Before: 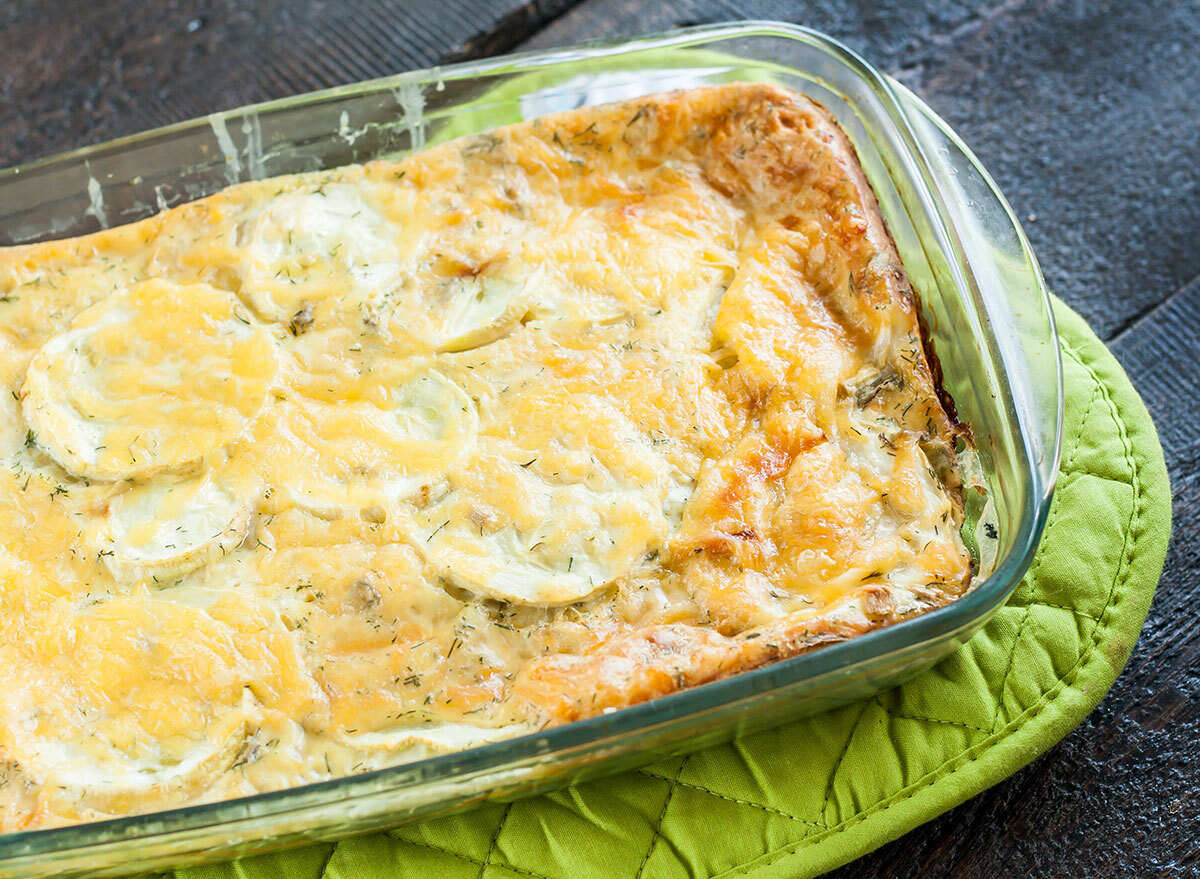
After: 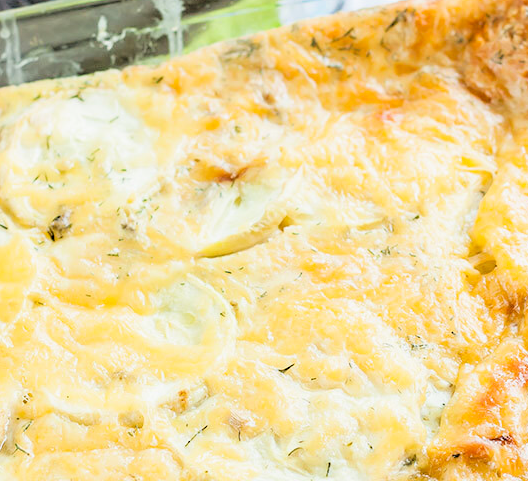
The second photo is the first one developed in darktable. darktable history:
crop: left 20.248%, top 10.86%, right 35.675%, bottom 34.321%
levels: levels [0.073, 0.497, 0.972]
filmic rgb: black relative exposure -3.31 EV, white relative exposure 3.45 EV, hardness 2.36, contrast 1.103
exposure: black level correction 0.001, exposure 0.3 EV, compensate highlight preservation false
